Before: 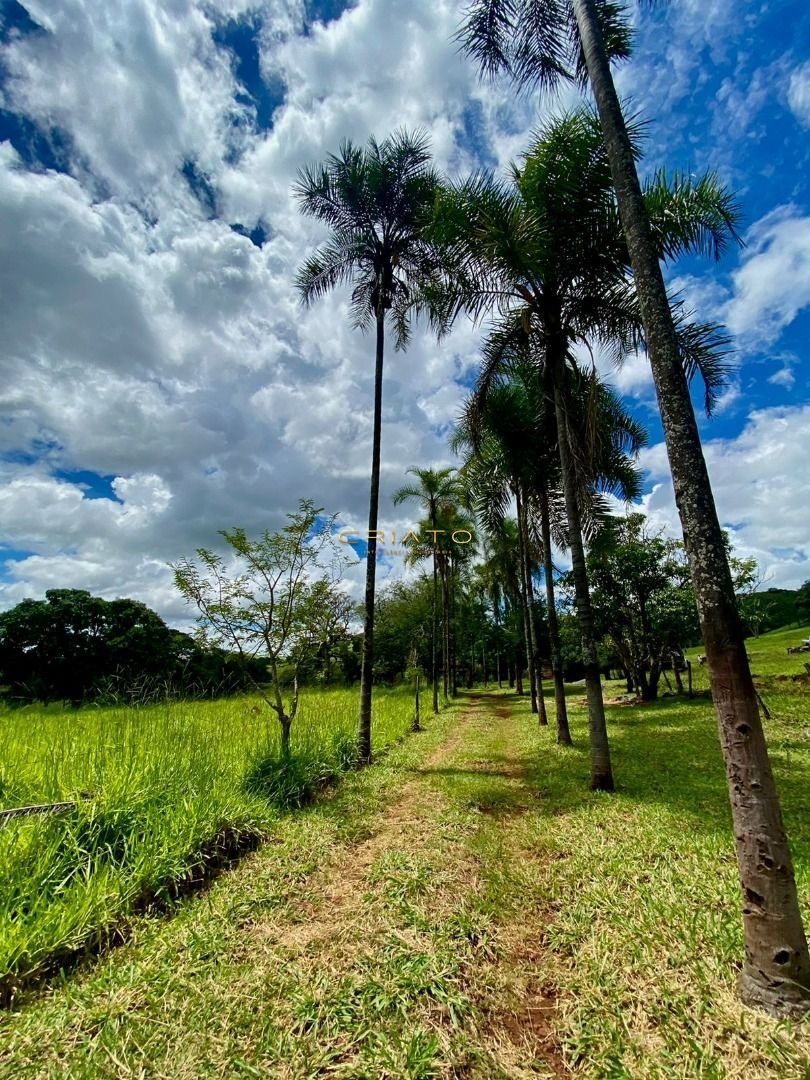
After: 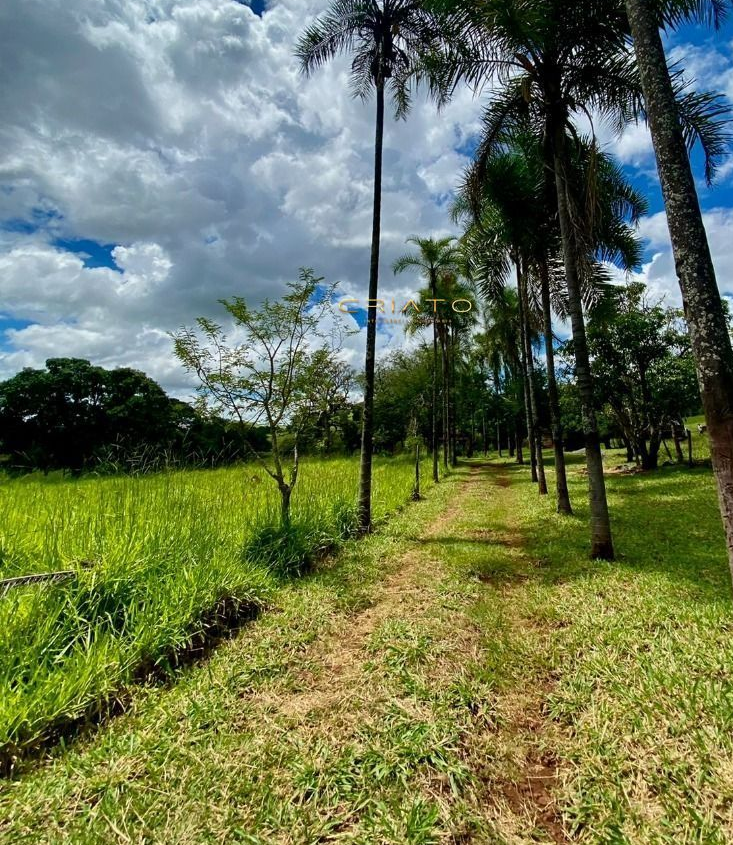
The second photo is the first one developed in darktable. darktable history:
crop: top 21.413%, right 9.41%, bottom 0.343%
